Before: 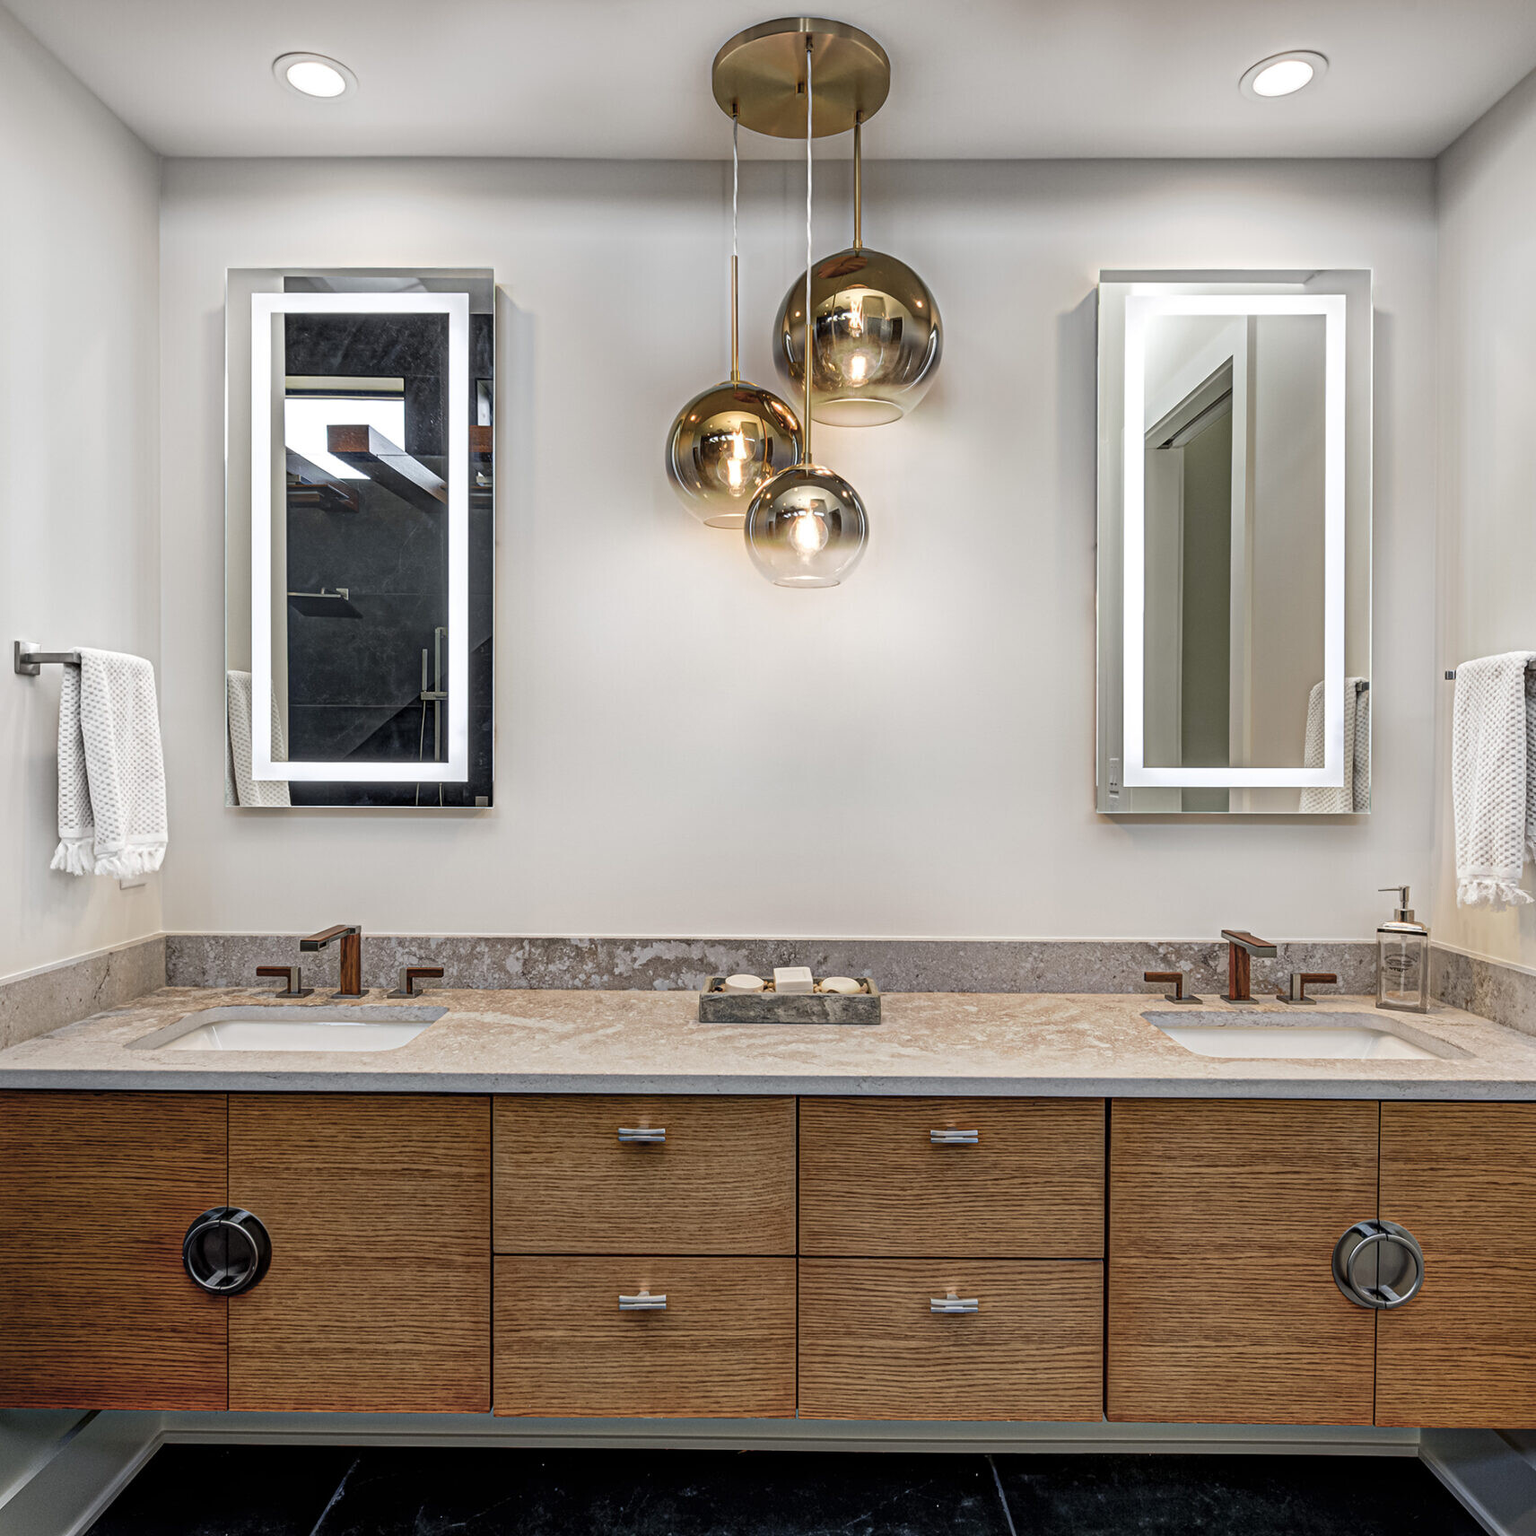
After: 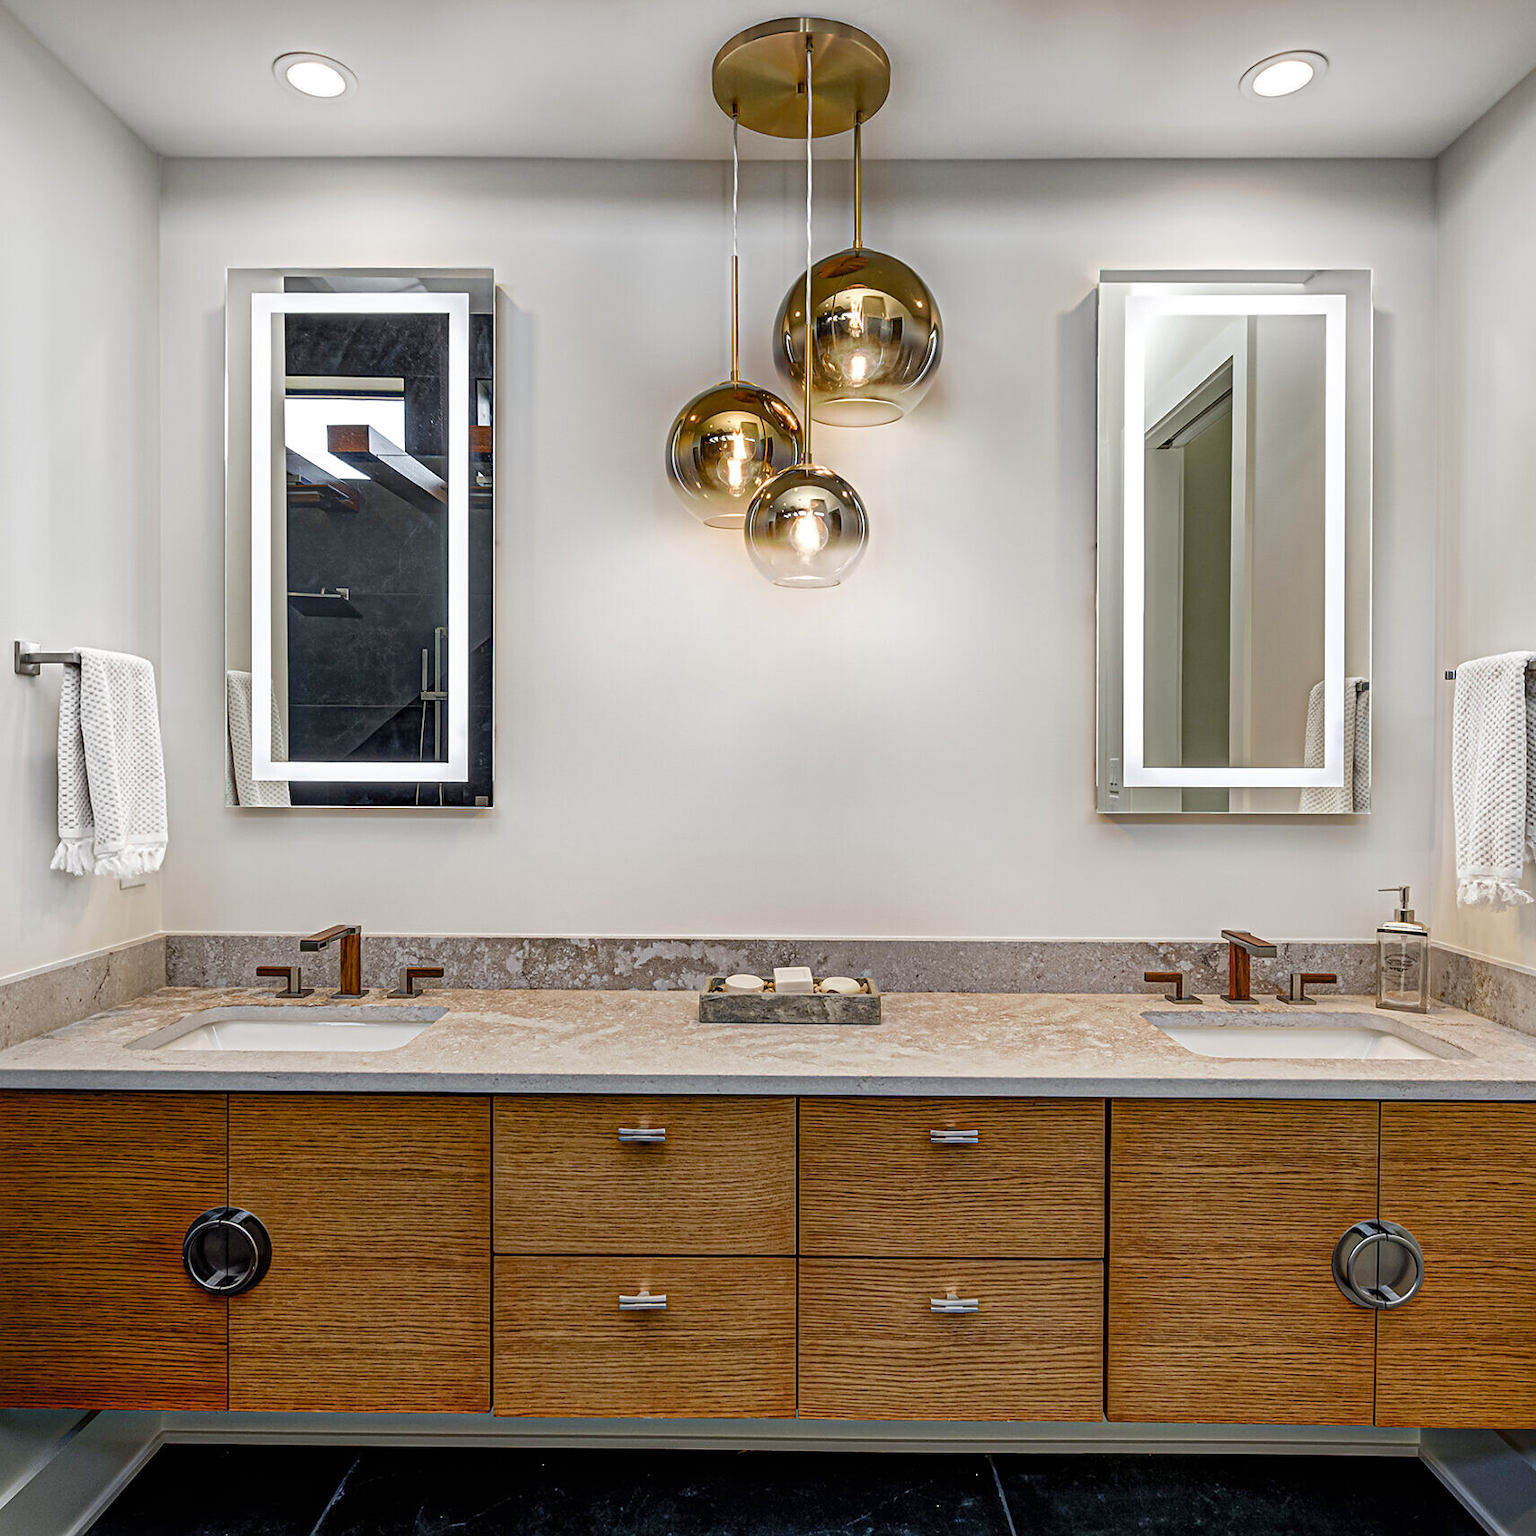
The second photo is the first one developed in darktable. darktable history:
sharpen: radius 1.458, amount 0.398, threshold 1.271
color balance rgb: perceptual saturation grading › global saturation 20%, perceptual saturation grading › highlights -25%, perceptual saturation grading › shadows 50%
